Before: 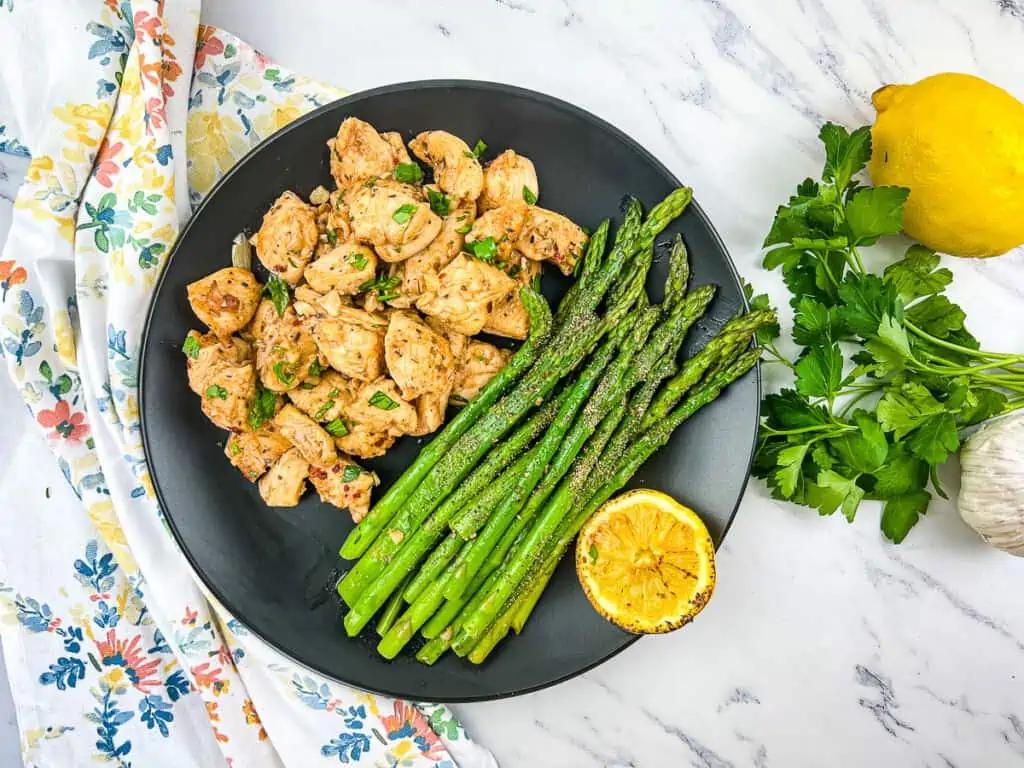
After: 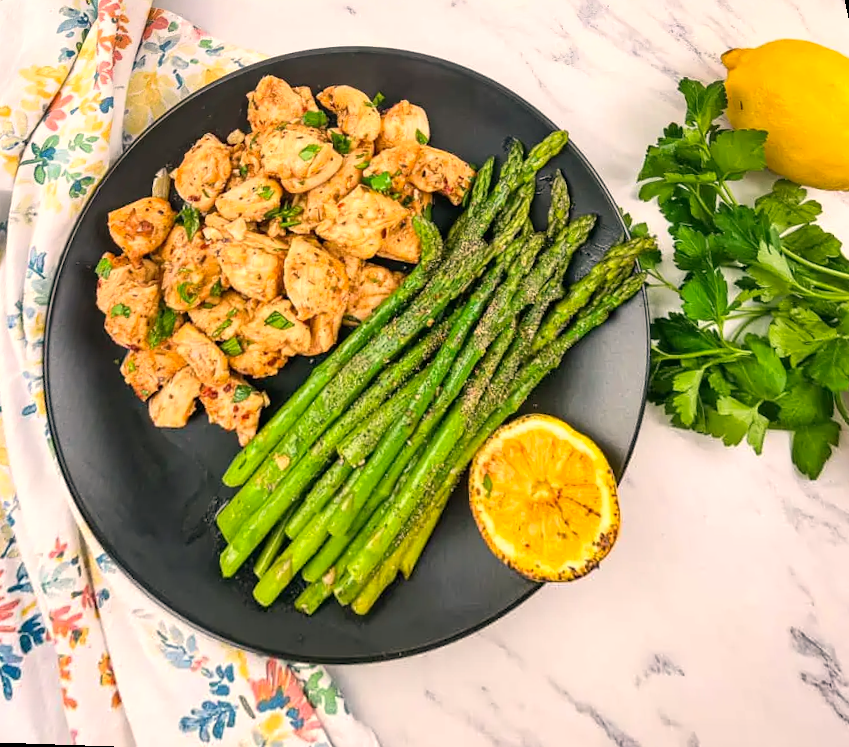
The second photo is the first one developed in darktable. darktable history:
vibrance: vibrance 22%
rotate and perspective: rotation 0.72°, lens shift (vertical) -0.352, lens shift (horizontal) -0.051, crop left 0.152, crop right 0.859, crop top 0.019, crop bottom 0.964
white balance: red 1.127, blue 0.943
